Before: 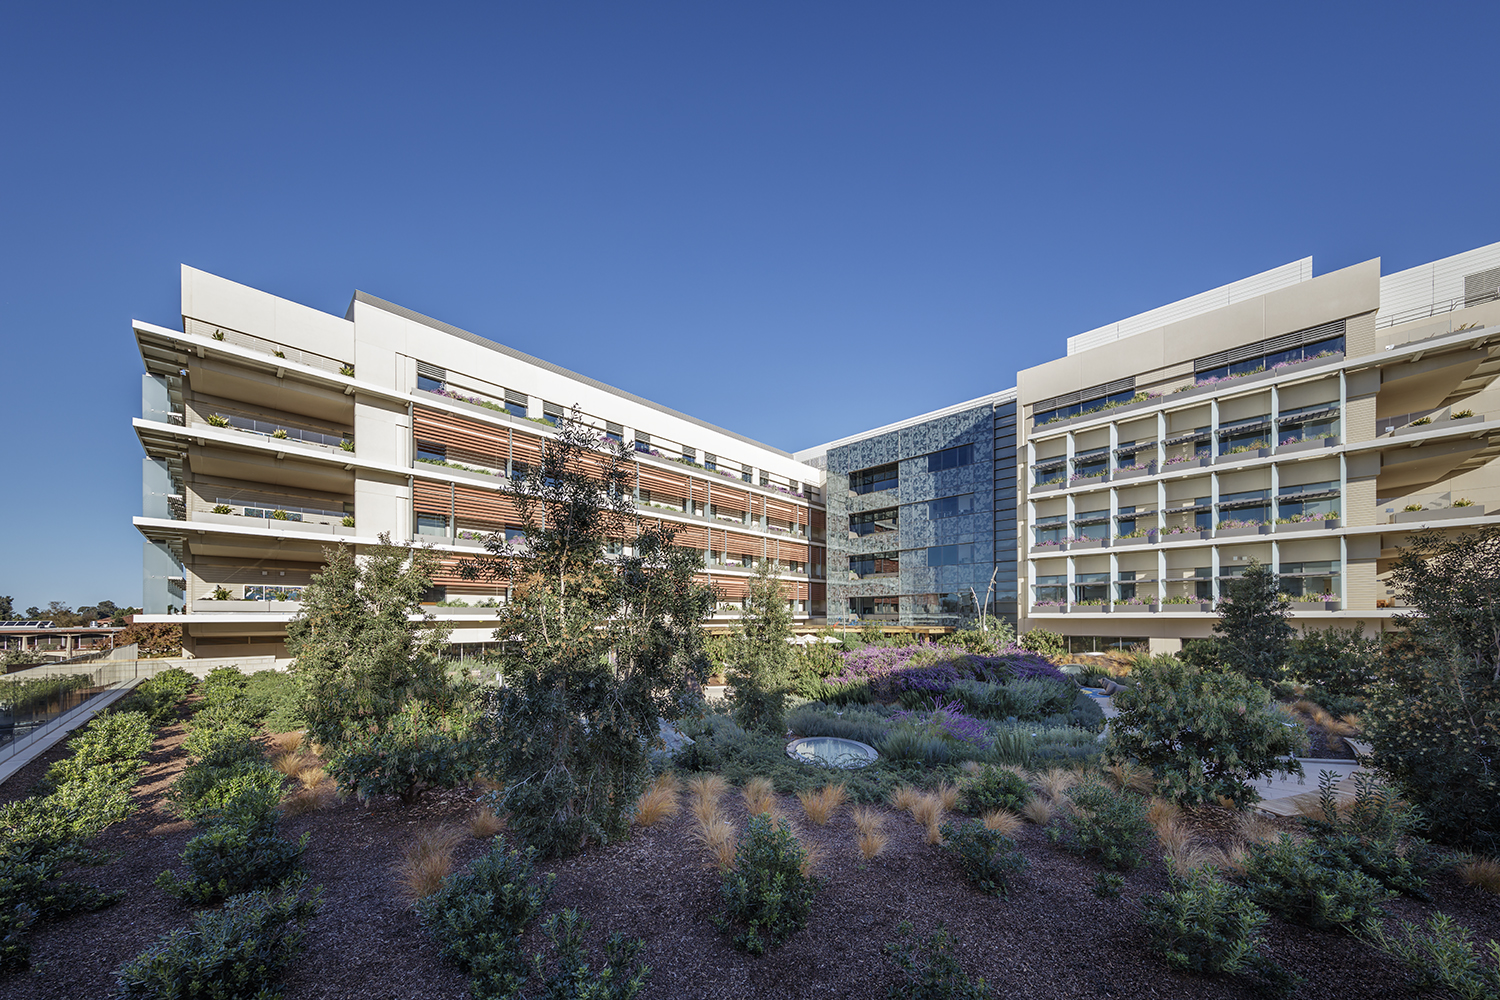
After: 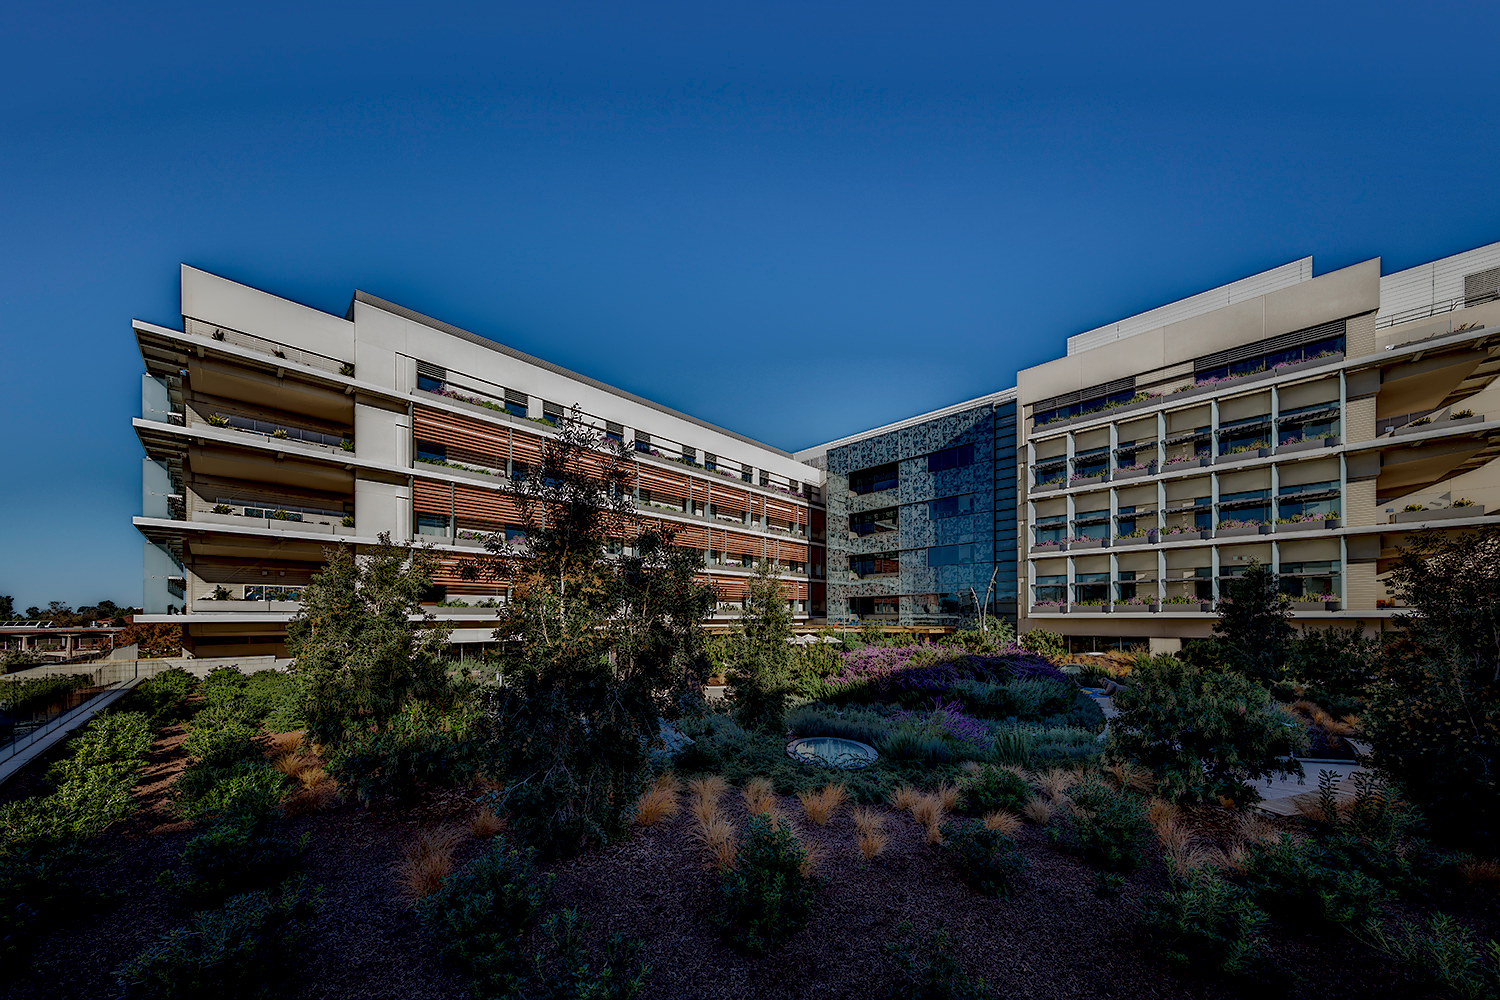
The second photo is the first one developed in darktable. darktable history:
local contrast: highlights 0%, shadows 198%, detail 164%, midtone range 0.001
sharpen: radius 1
